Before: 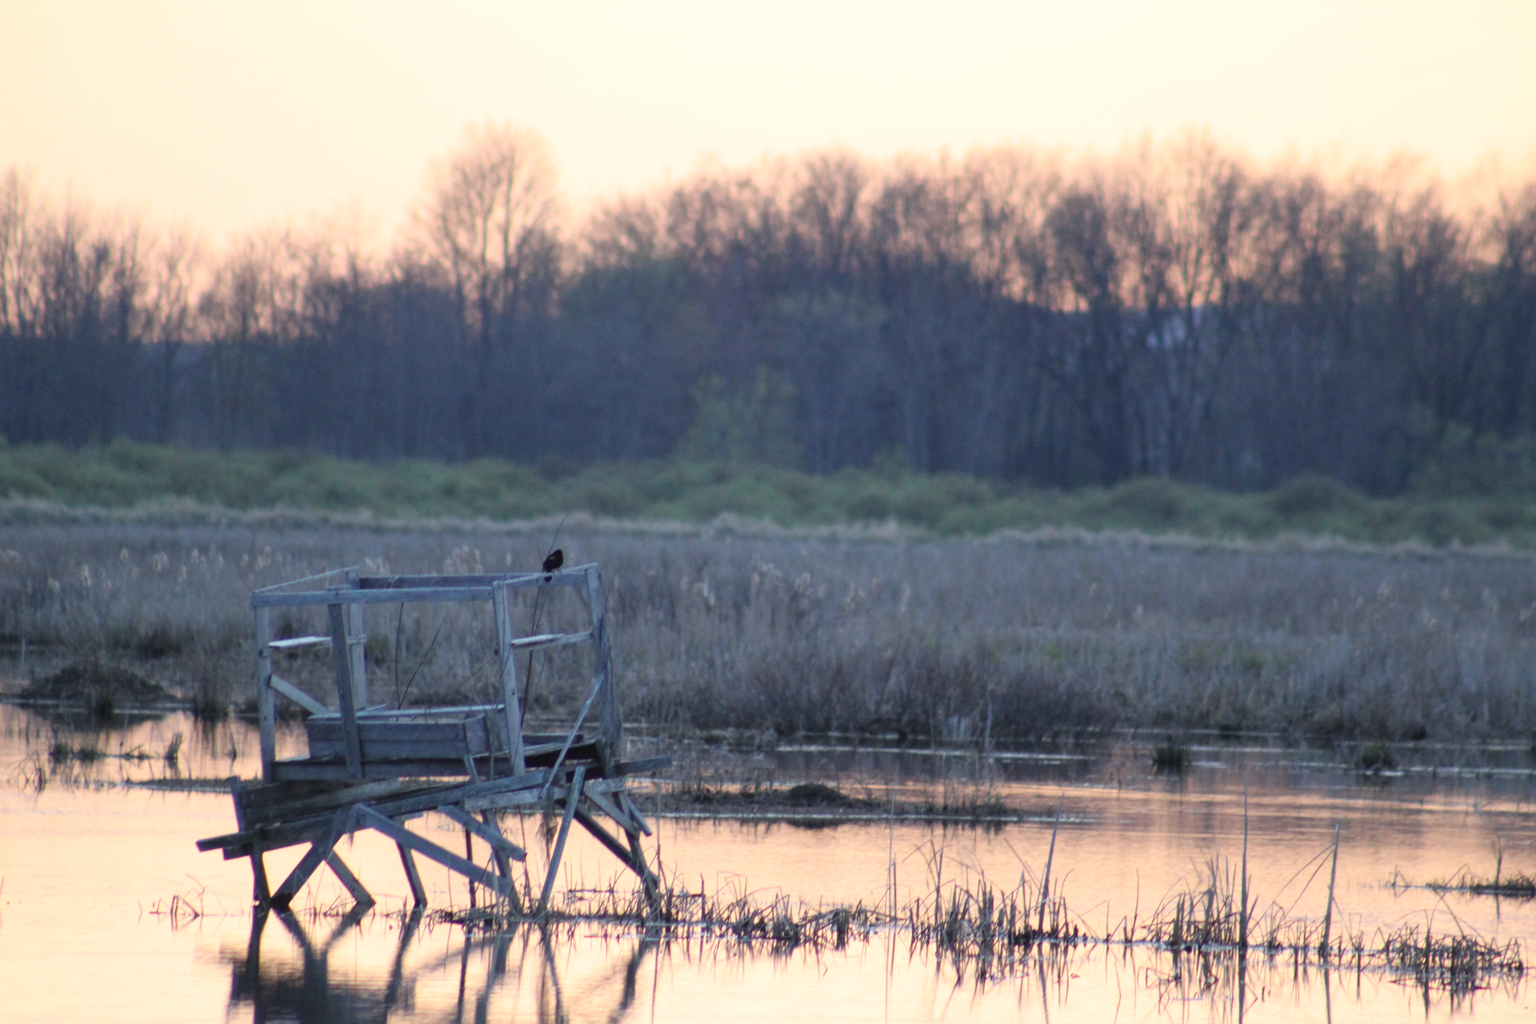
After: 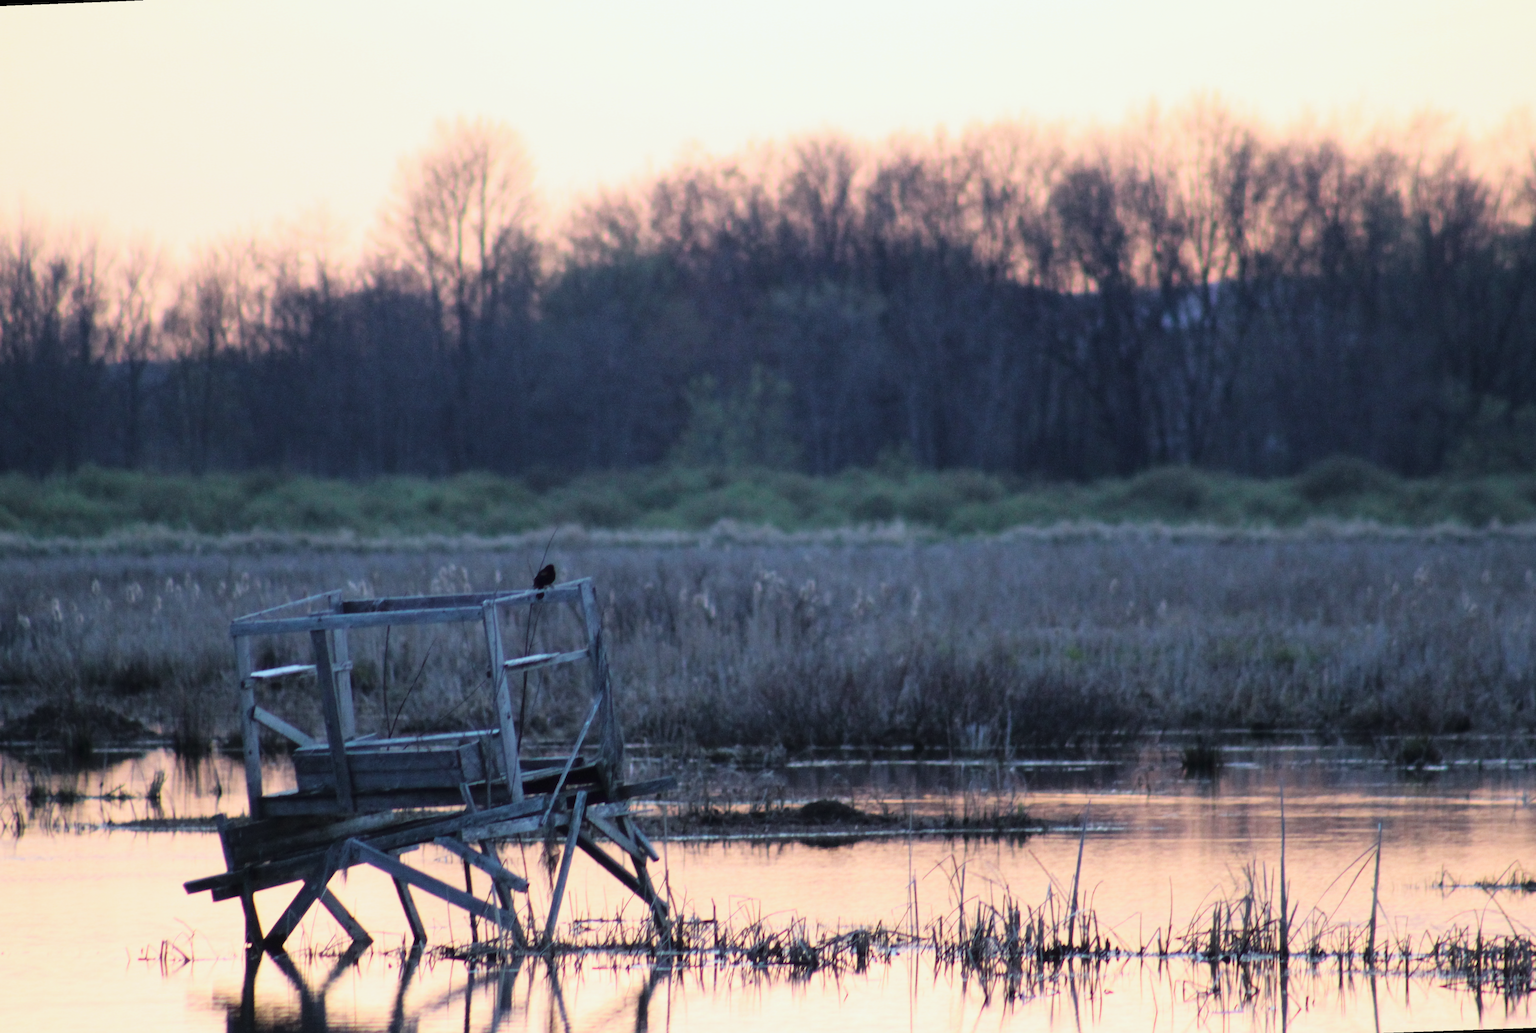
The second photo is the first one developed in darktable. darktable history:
tone curve: curves: ch0 [(0.016, 0.011) (0.21, 0.113) (0.515, 0.476) (0.78, 0.795) (1, 0.981)], color space Lab, linked channels, preserve colors none
exposure: exposure 0 EV, compensate highlight preservation false
white balance: red 0.974, blue 1.044
velvia: on, module defaults
rotate and perspective: rotation -2.12°, lens shift (vertical) 0.009, lens shift (horizontal) -0.008, automatic cropping original format, crop left 0.036, crop right 0.964, crop top 0.05, crop bottom 0.959
